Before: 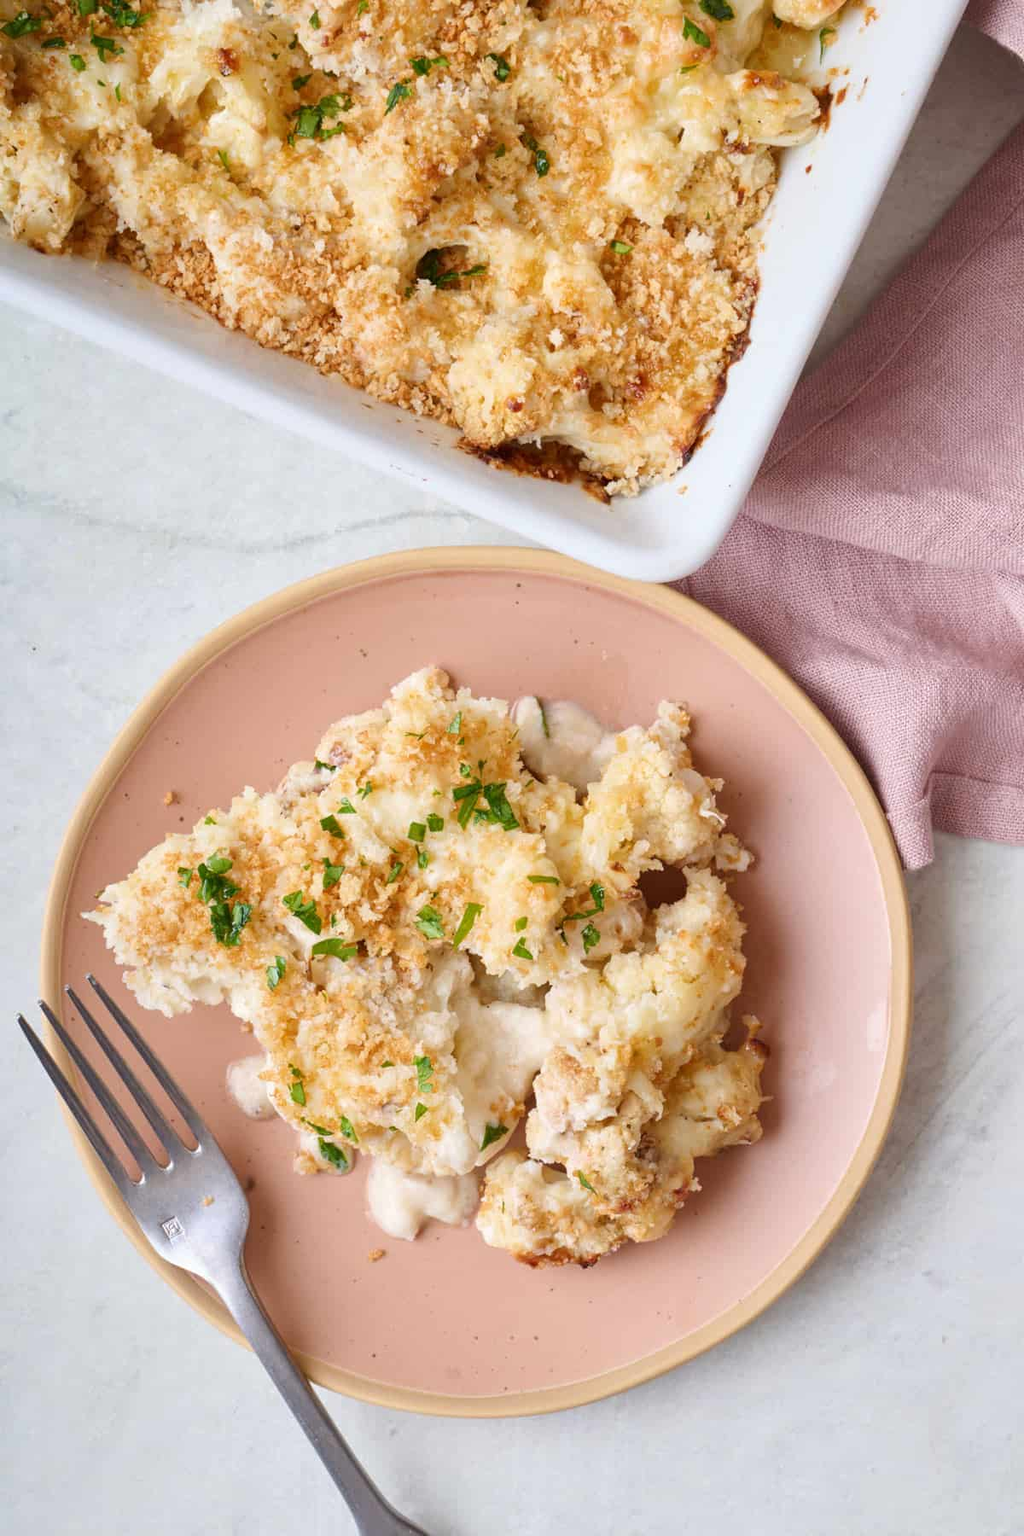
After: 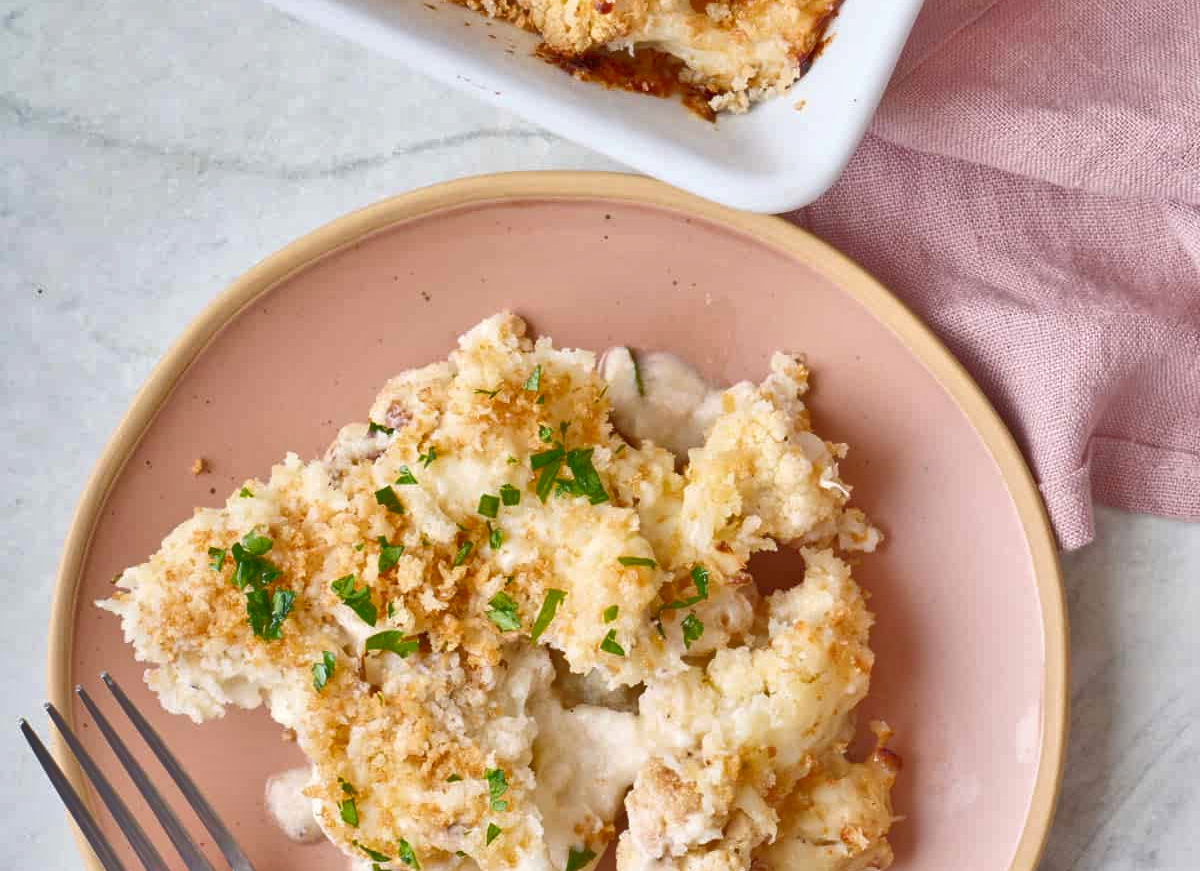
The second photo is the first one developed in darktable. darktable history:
shadows and highlights: shadows 60, soften with gaussian
crop and rotate: top 26.056%, bottom 25.543%
tone equalizer: -7 EV 0.15 EV, -6 EV 0.6 EV, -5 EV 1.15 EV, -4 EV 1.33 EV, -3 EV 1.15 EV, -2 EV 0.6 EV, -1 EV 0.15 EV, mask exposure compensation -0.5 EV
